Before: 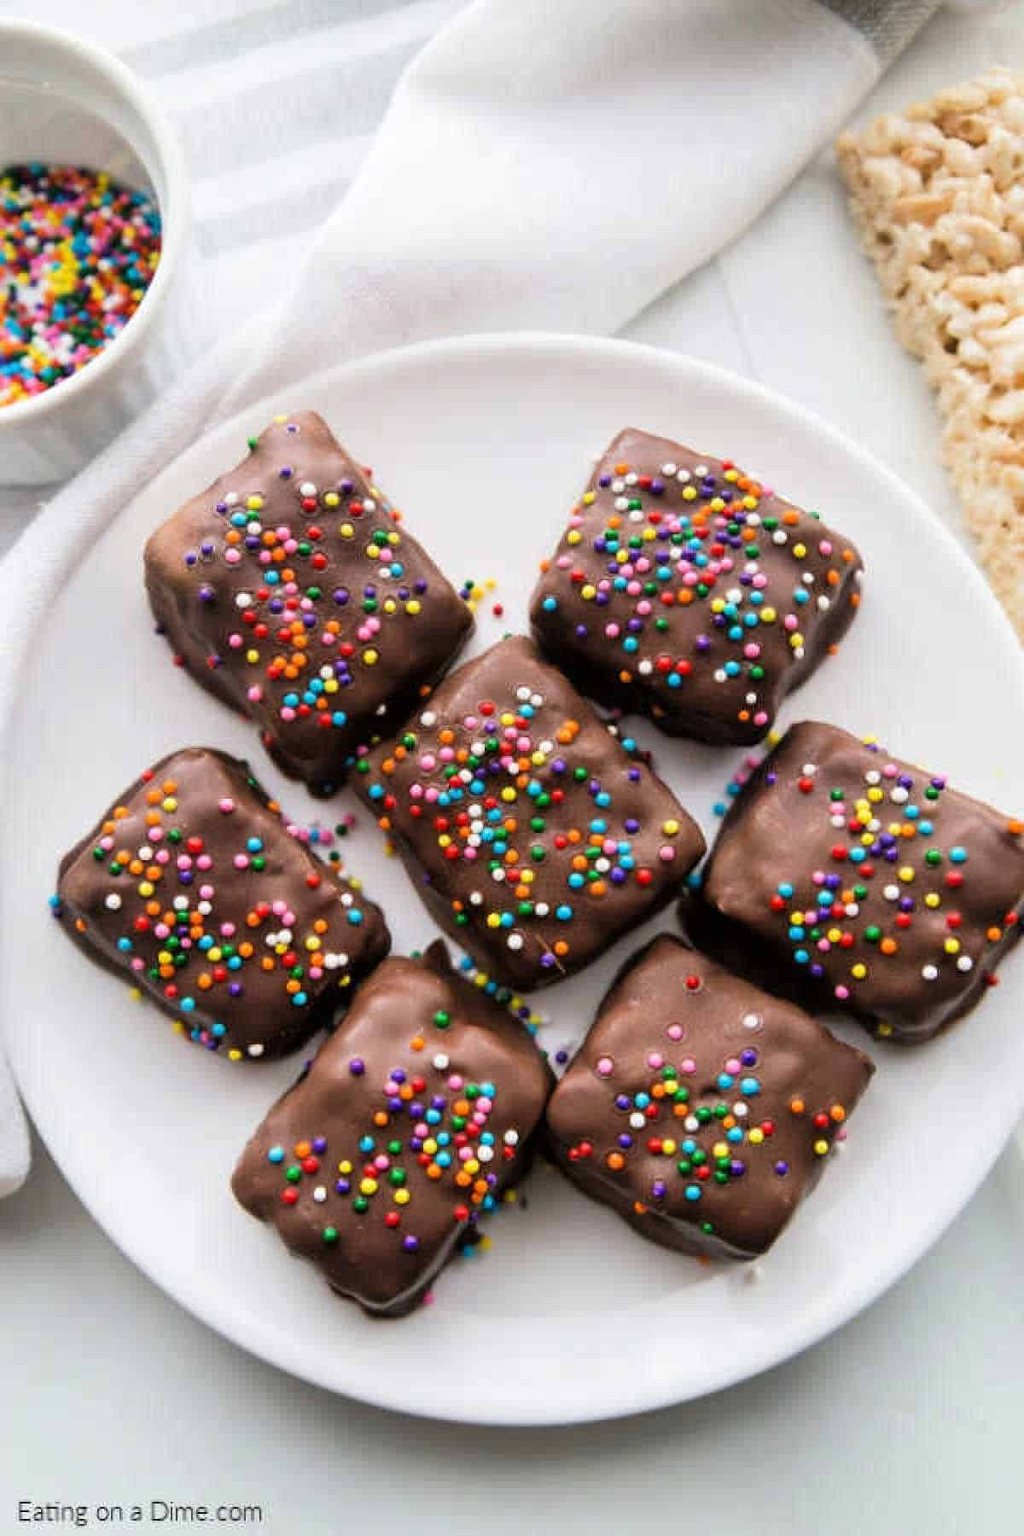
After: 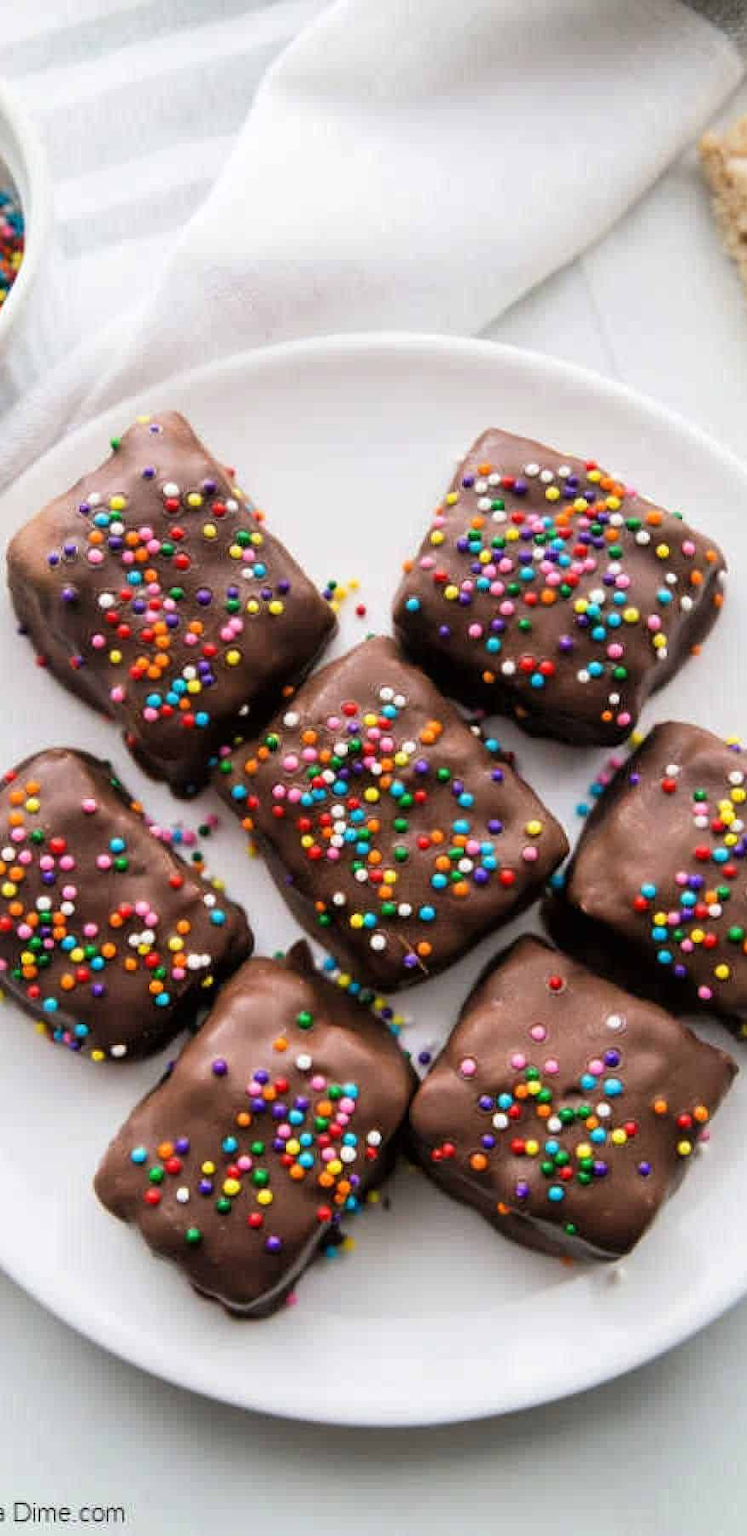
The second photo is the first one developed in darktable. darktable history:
crop: left 13.449%, top 0%, right 13.48%
